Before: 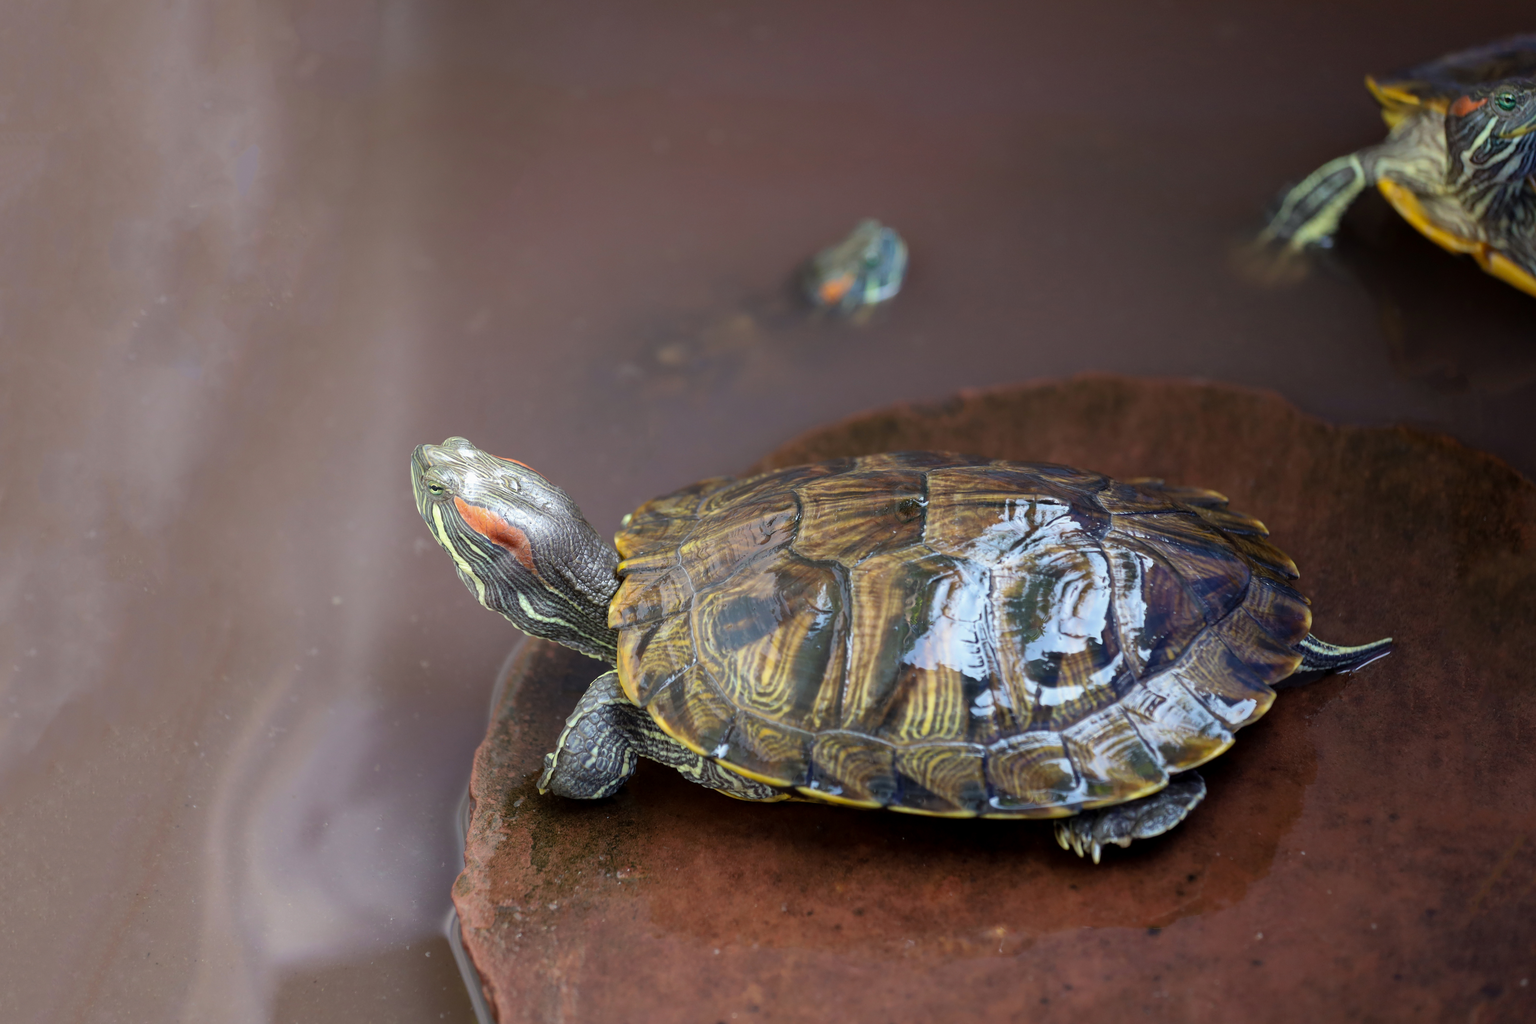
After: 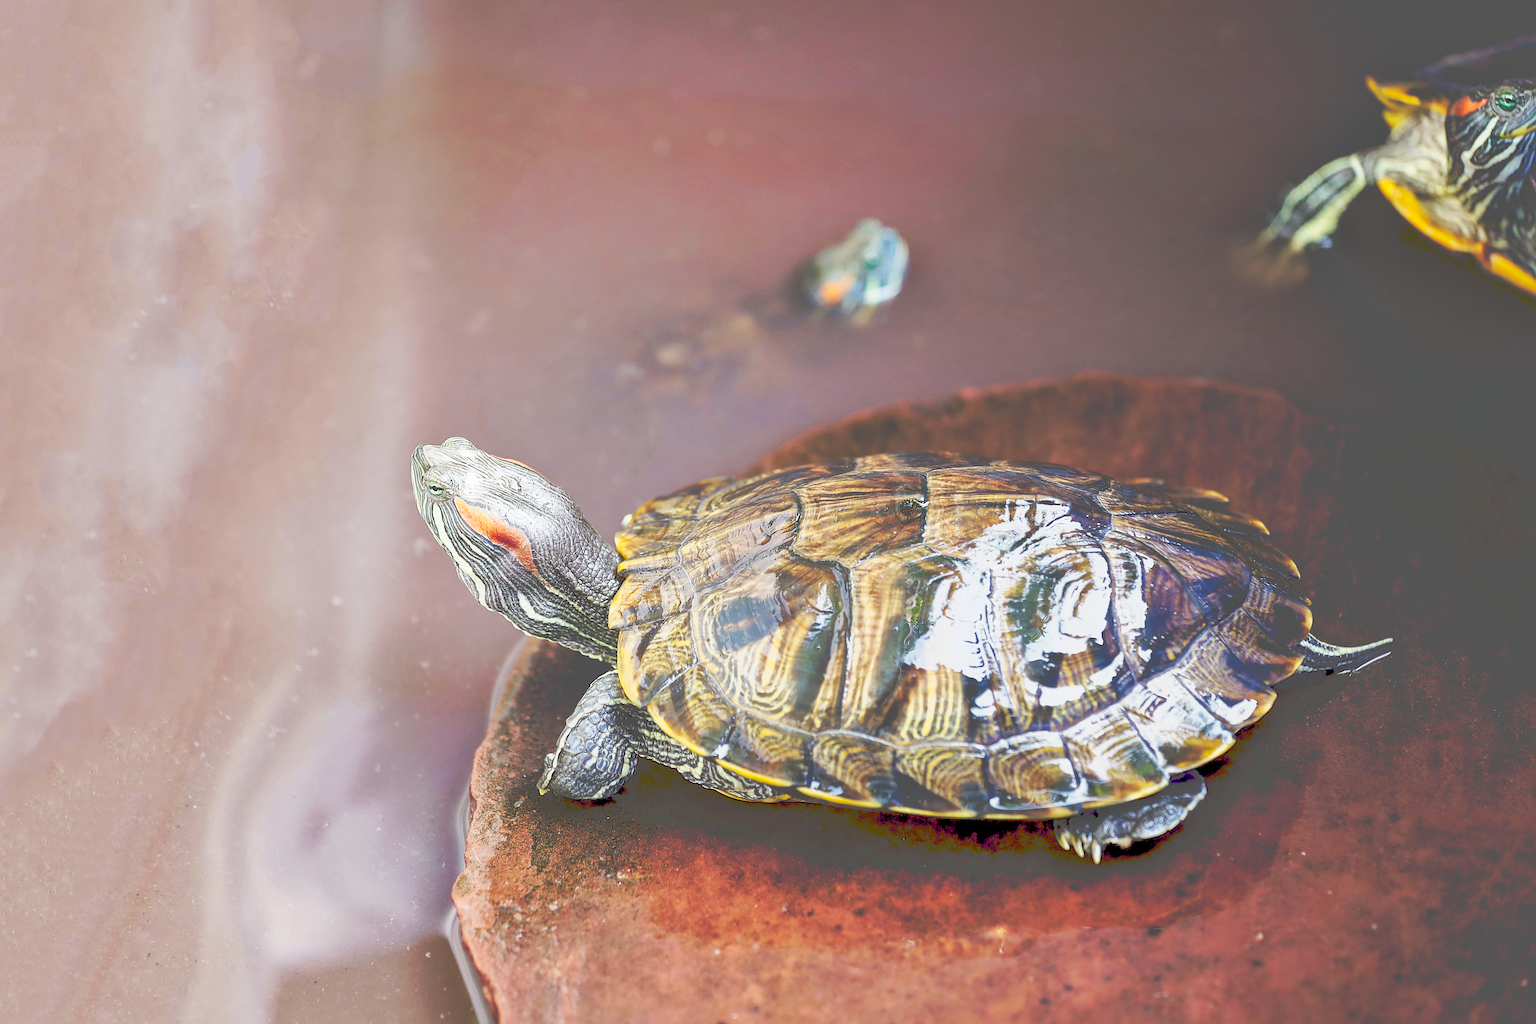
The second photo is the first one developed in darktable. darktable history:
shadows and highlights: on, module defaults
sharpen: amount 2
tone curve: curves: ch0 [(0, 0) (0.003, 0.279) (0.011, 0.287) (0.025, 0.295) (0.044, 0.304) (0.069, 0.316) (0.1, 0.319) (0.136, 0.316) (0.177, 0.32) (0.224, 0.359) (0.277, 0.421) (0.335, 0.511) (0.399, 0.639) (0.468, 0.734) (0.543, 0.827) (0.623, 0.89) (0.709, 0.944) (0.801, 0.965) (0.898, 0.968) (1, 1)], preserve colors none
